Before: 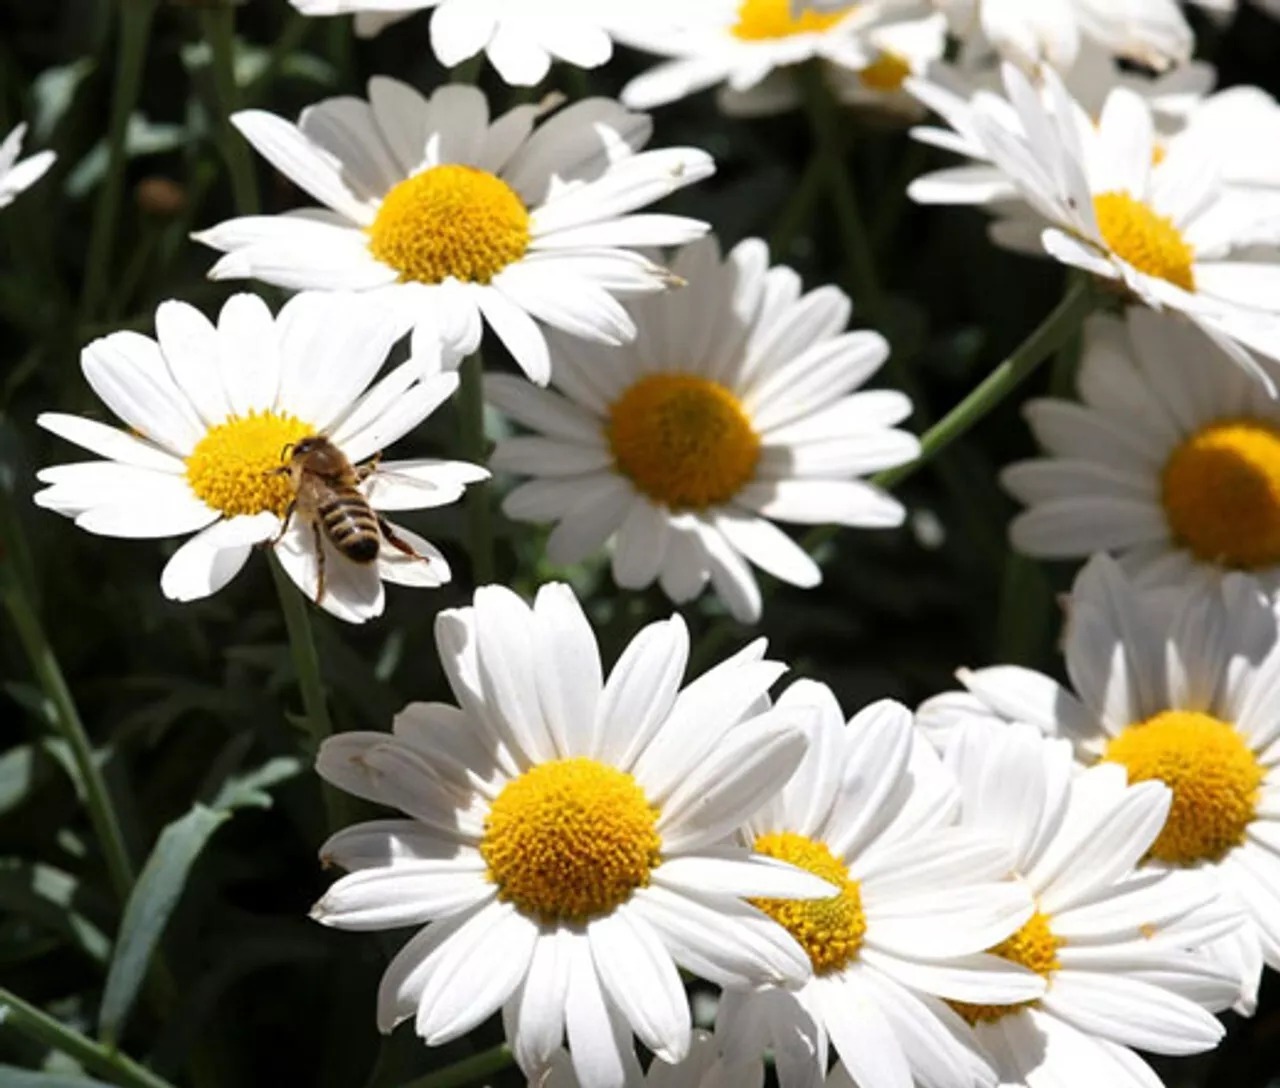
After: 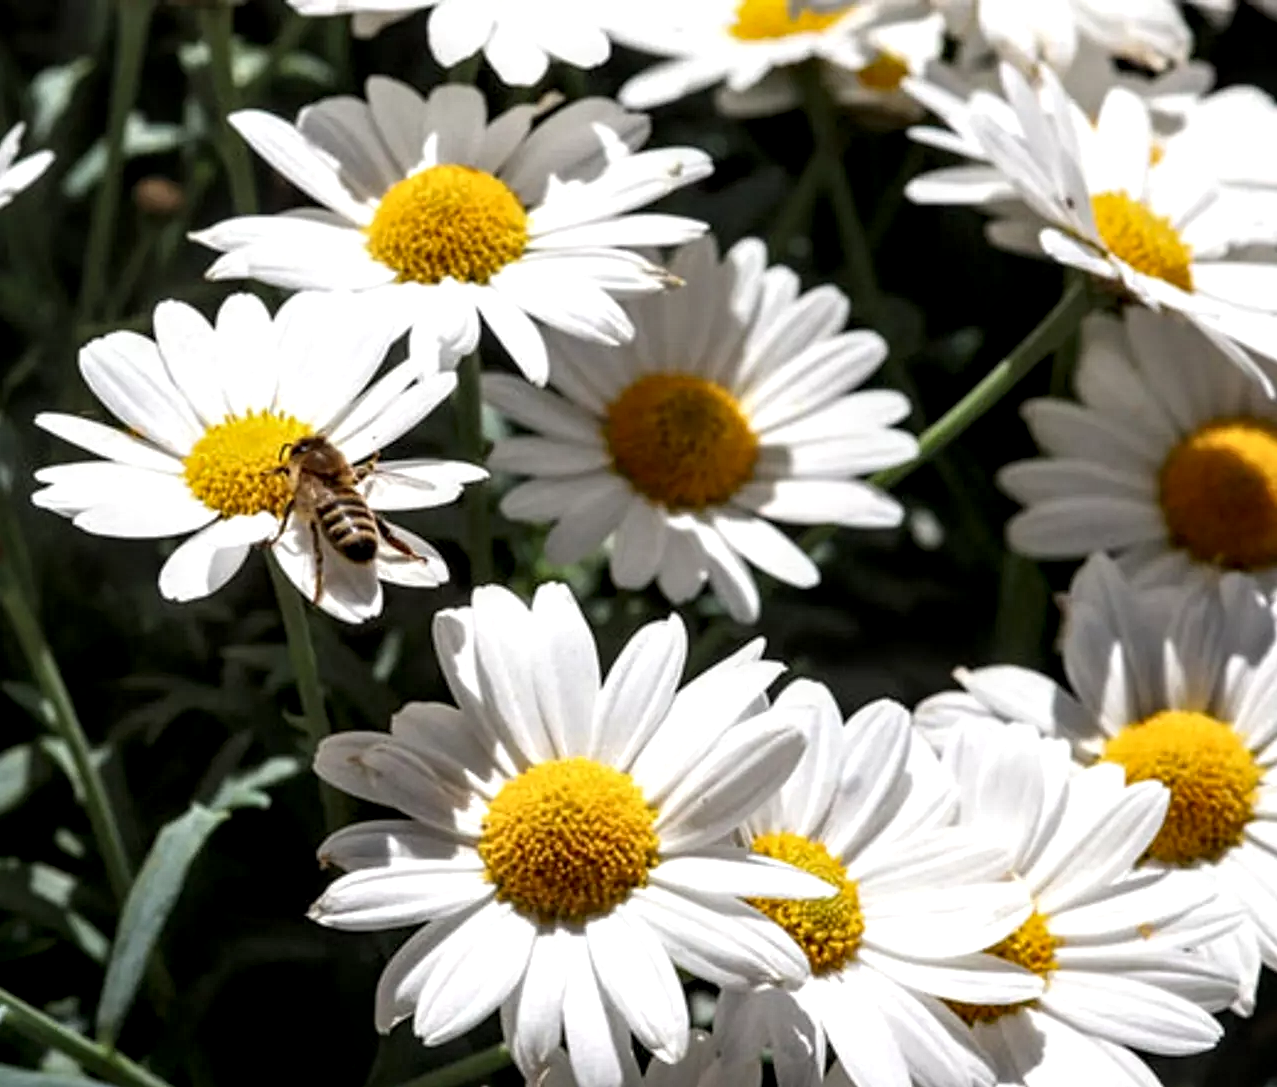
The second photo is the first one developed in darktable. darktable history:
local contrast: highlights 60%, shadows 59%, detail 160%
crop: left 0.17%
